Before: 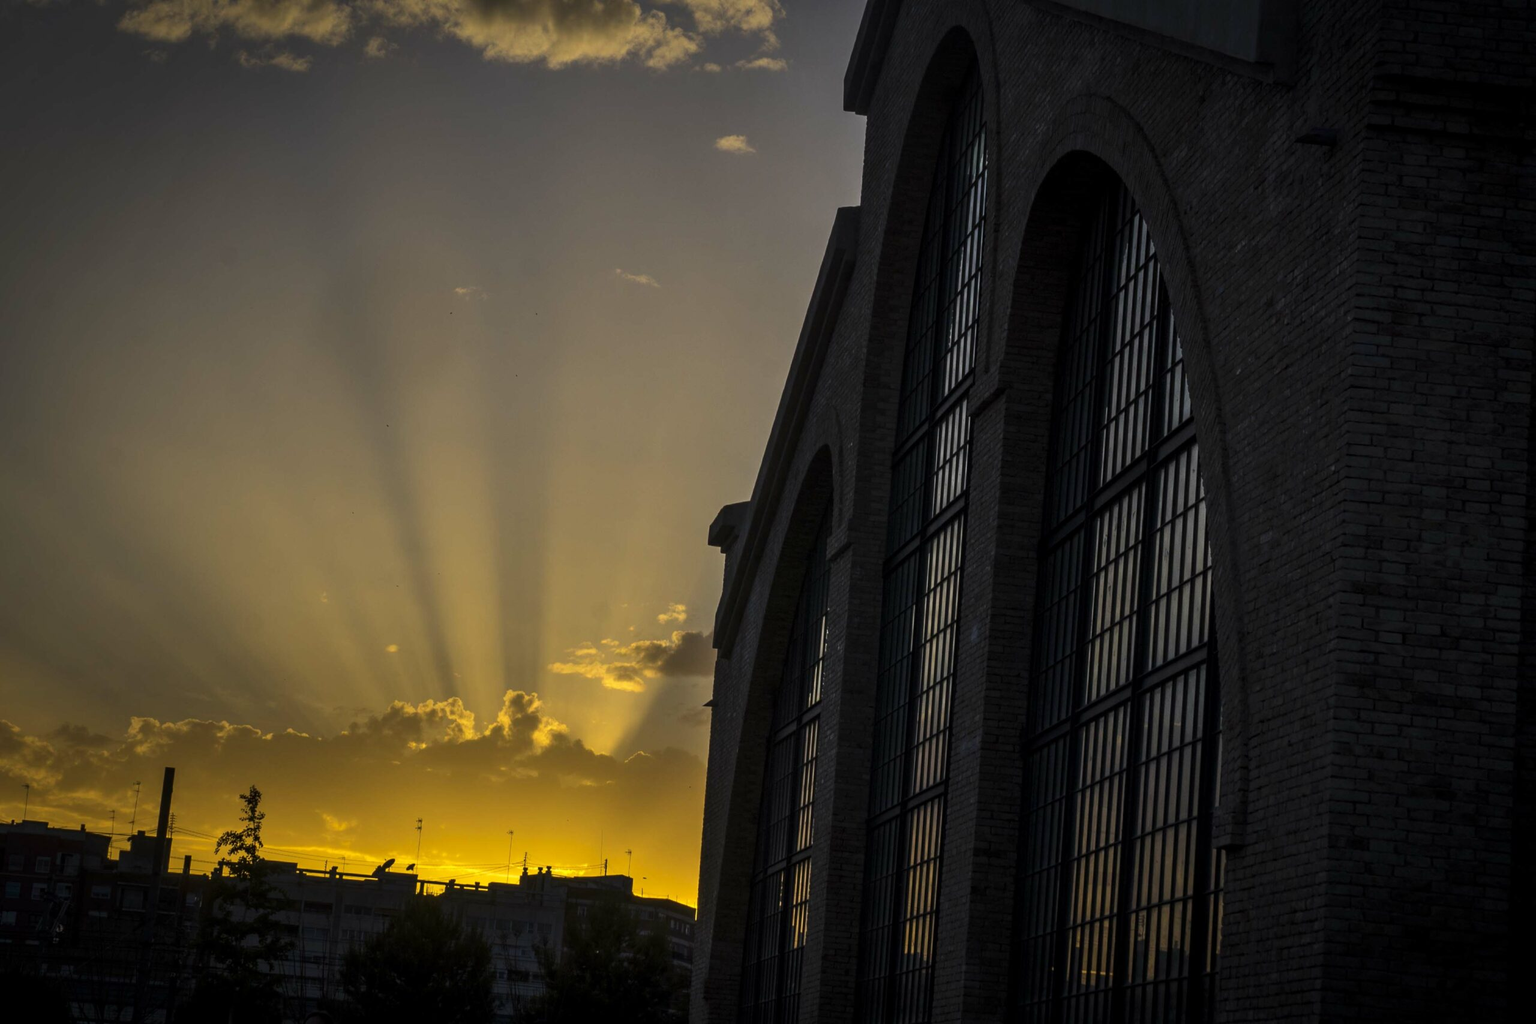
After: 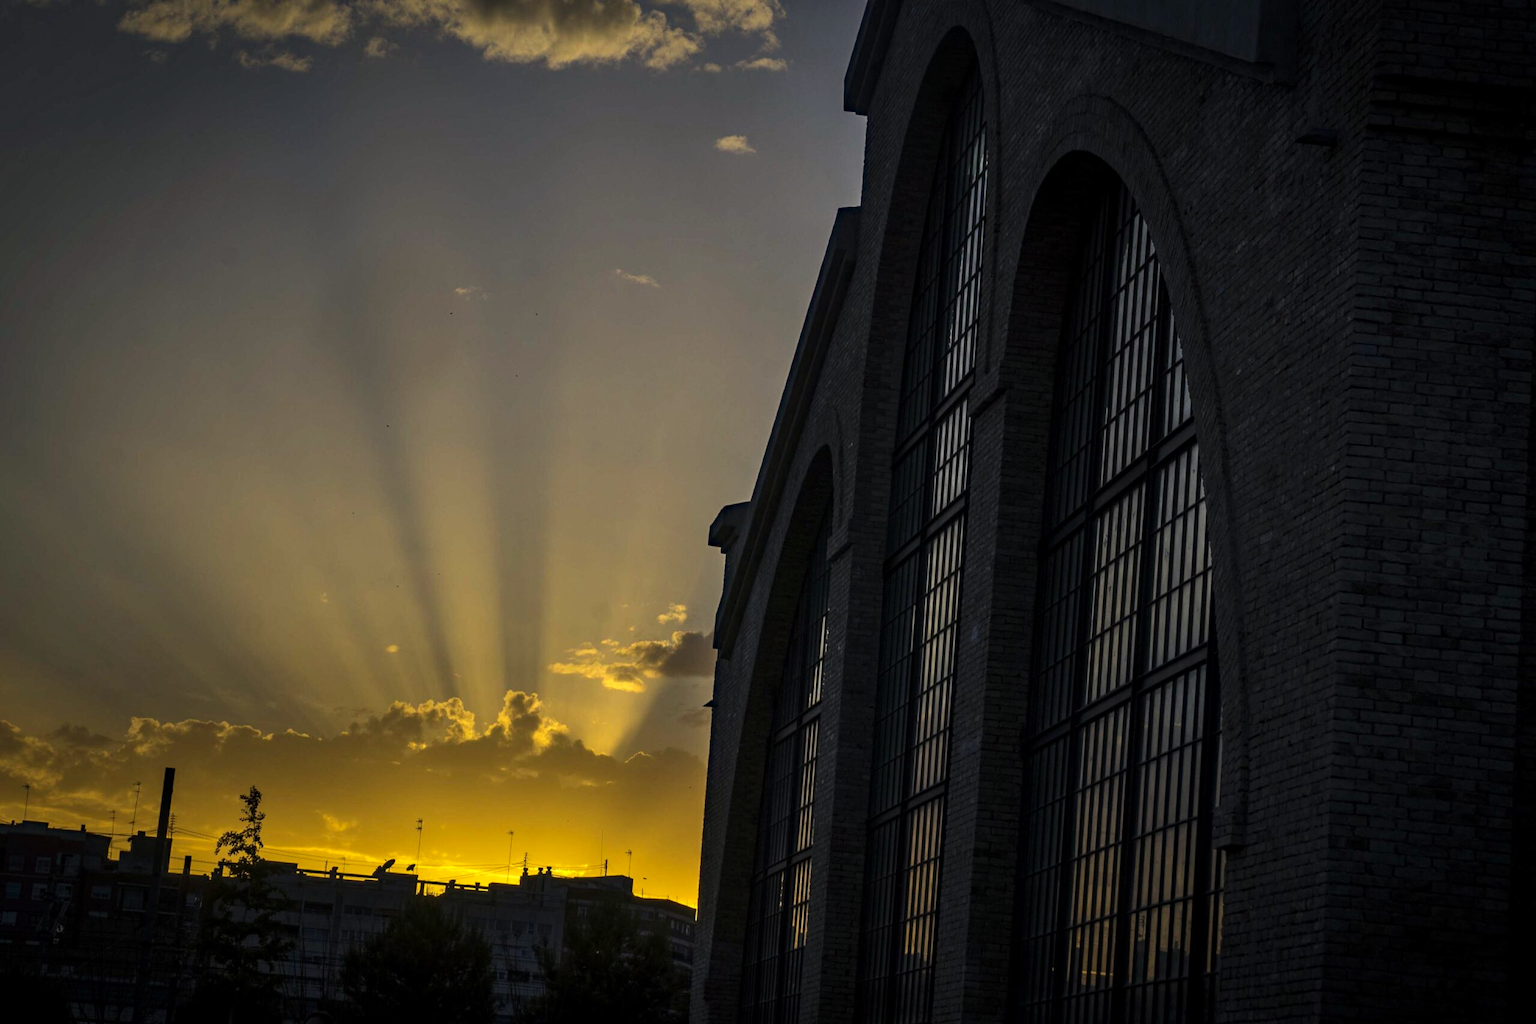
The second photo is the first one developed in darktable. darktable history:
color zones: curves: ch0 [(0, 0.5) (0.143, 0.5) (0.286, 0.5) (0.429, 0.5) (0.62, 0.489) (0.714, 0.445) (0.844, 0.496) (1, 0.5)]; ch1 [(0, 0.5) (0.143, 0.5) (0.286, 0.5) (0.429, 0.5) (0.571, 0.5) (0.714, 0.523) (0.857, 0.5) (1, 0.5)]
haze removal: compatibility mode true, adaptive false
